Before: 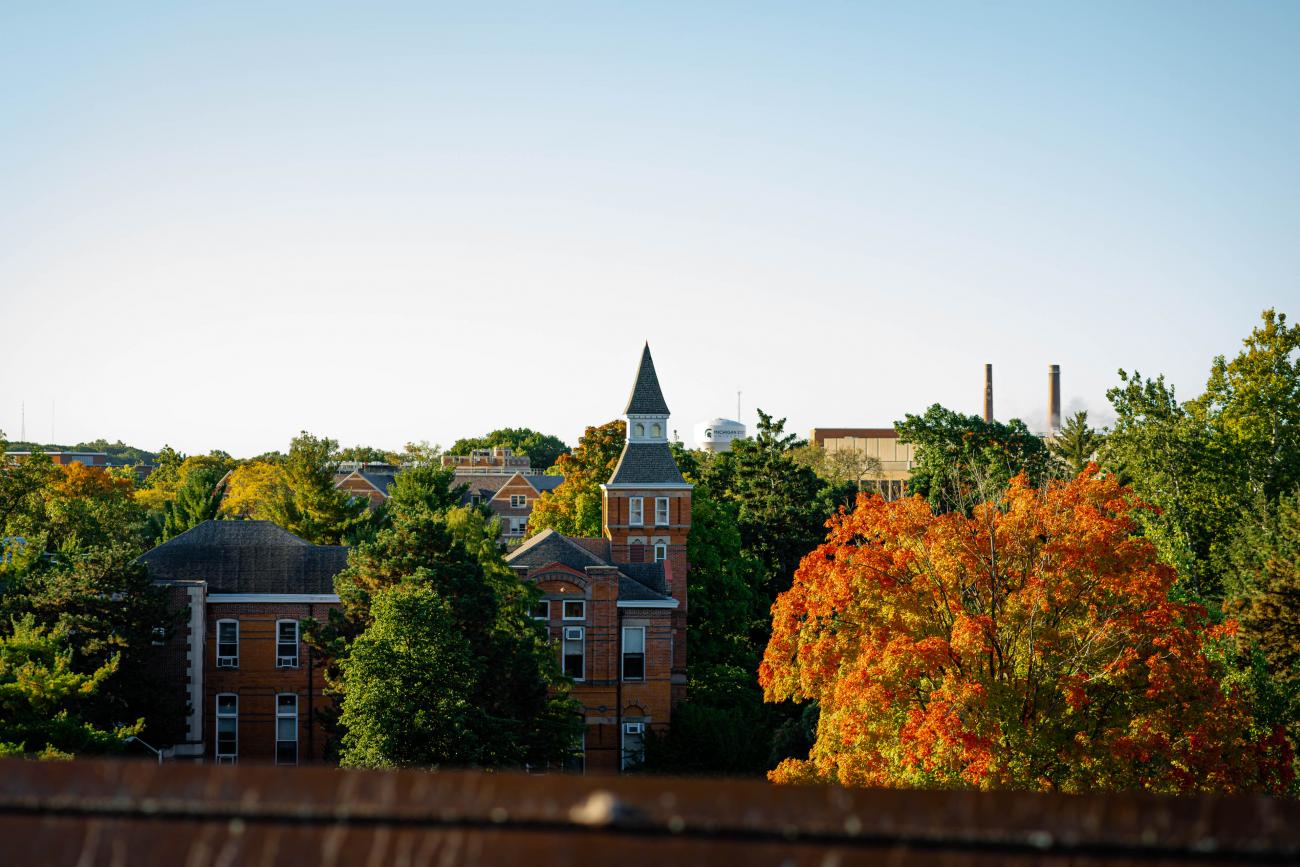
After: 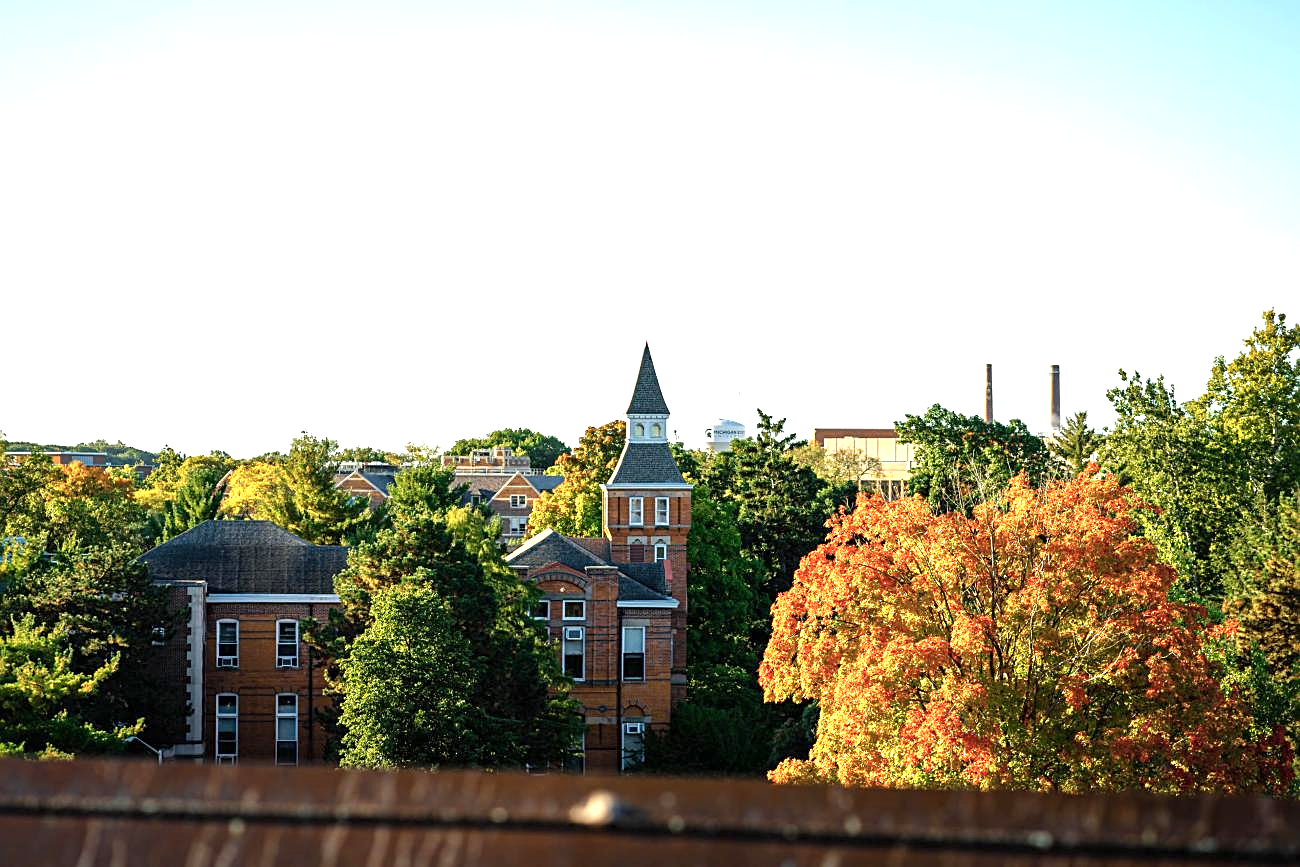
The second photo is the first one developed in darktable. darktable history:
exposure: black level correction 0, exposure 0.948 EV, compensate exposure bias true, compensate highlight preservation false
local contrast: mode bilateral grid, contrast 10, coarseness 24, detail 111%, midtone range 0.2
sharpen: on, module defaults
color zones: curves: ch0 [(0, 0.558) (0.143, 0.559) (0.286, 0.529) (0.429, 0.505) (0.571, 0.5) (0.714, 0.5) (0.857, 0.5) (1, 0.558)]; ch1 [(0, 0.469) (0.01, 0.469) (0.12, 0.446) (0.248, 0.469) (0.5, 0.5) (0.748, 0.5) (0.99, 0.469) (1, 0.469)]
